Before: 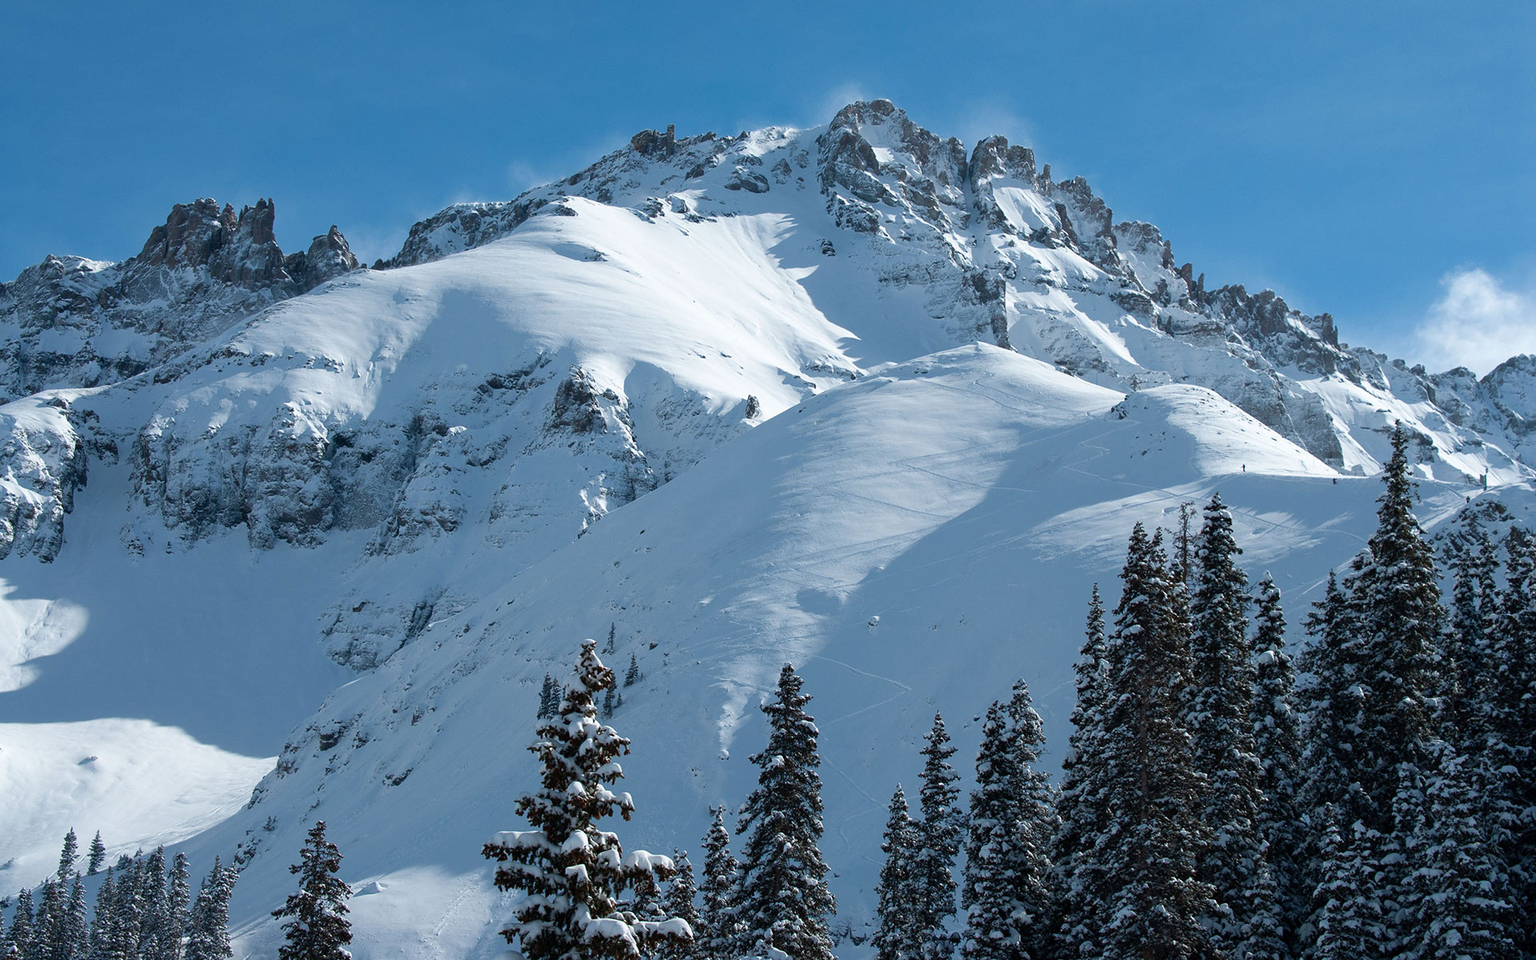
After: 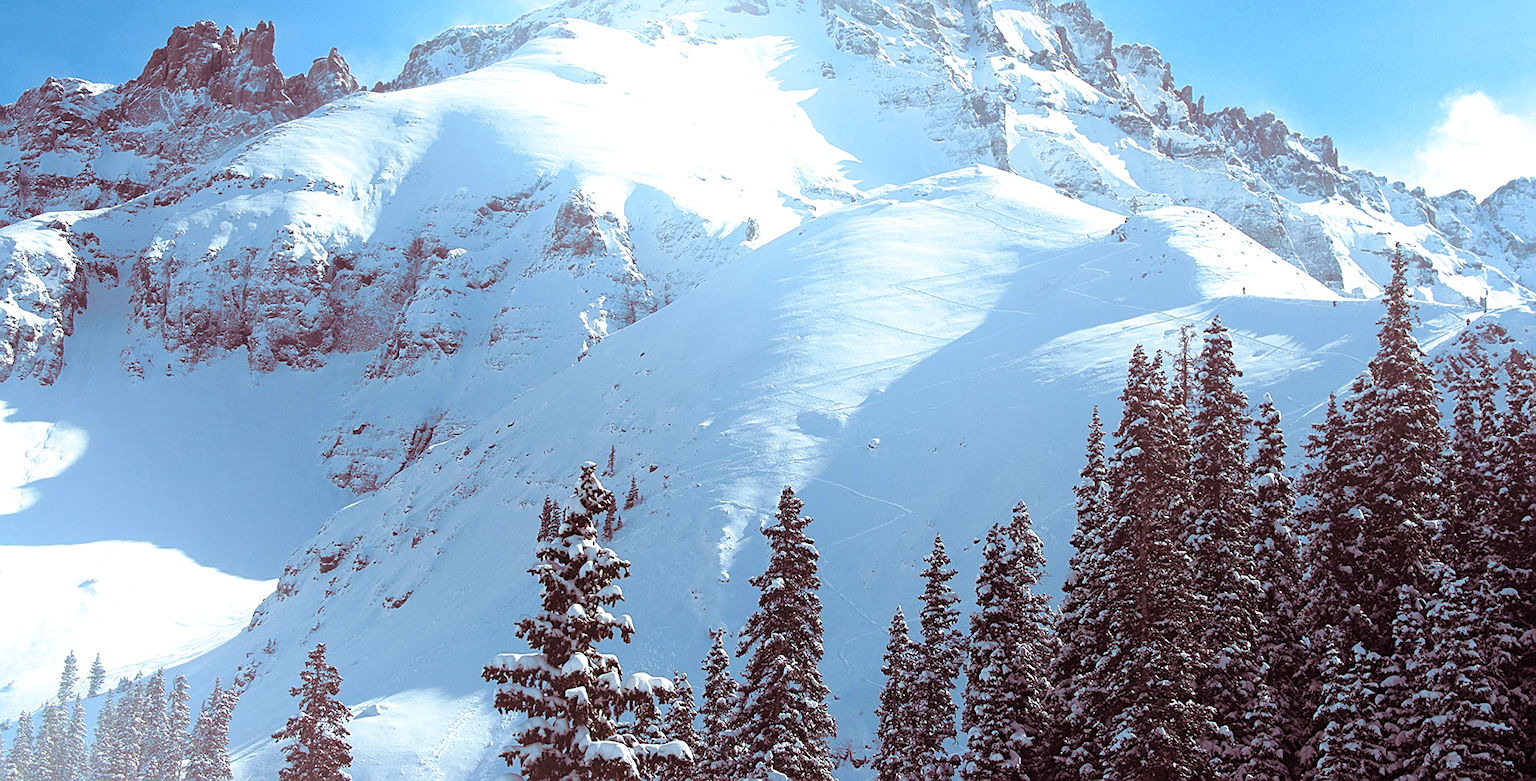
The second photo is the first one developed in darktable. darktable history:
crop and rotate: top 18.507%
sharpen: on, module defaults
split-toning: highlights › hue 180°
bloom: size 38%, threshold 95%, strength 30%
exposure: exposure 0.64 EV, compensate highlight preservation false
